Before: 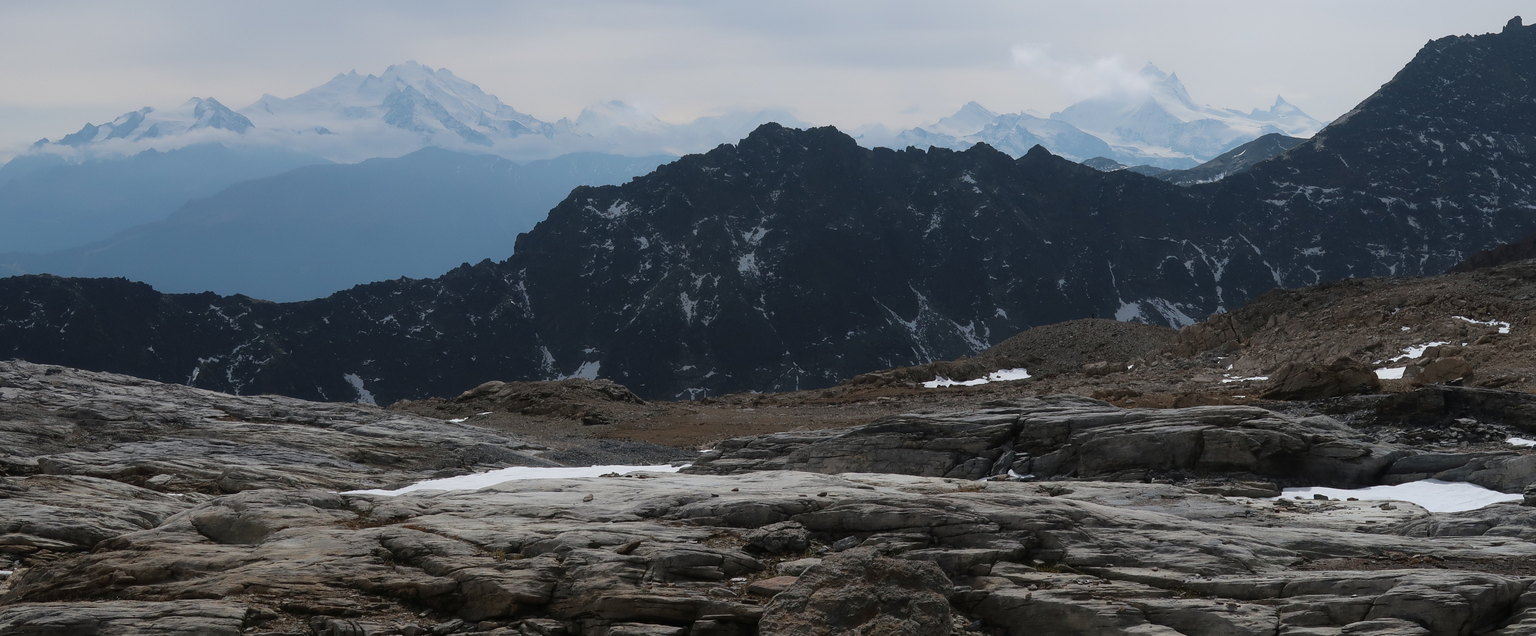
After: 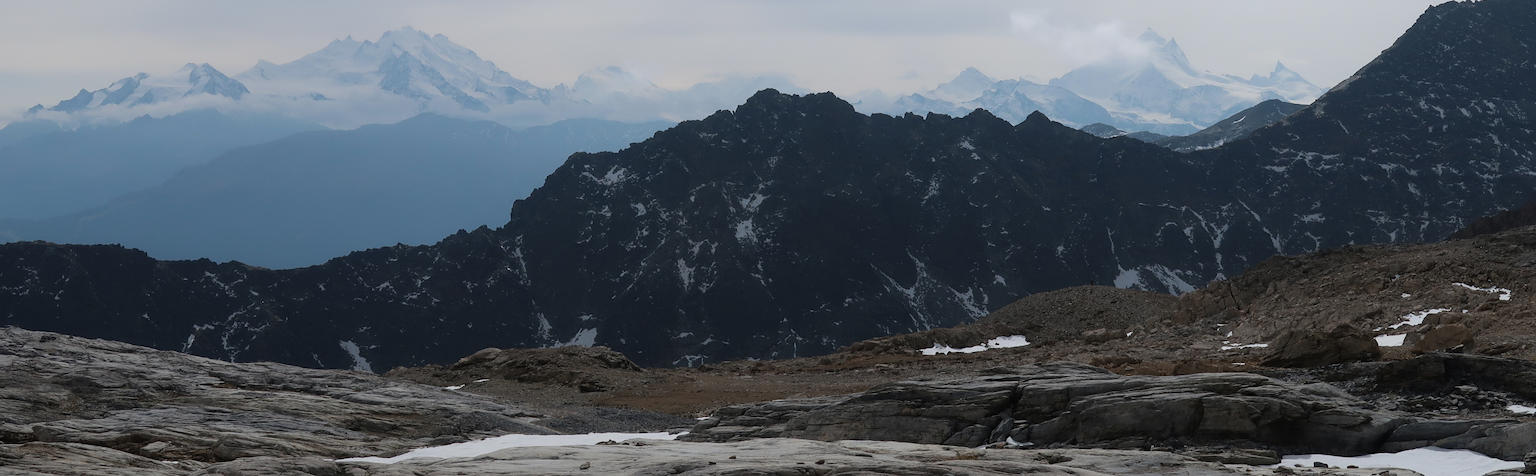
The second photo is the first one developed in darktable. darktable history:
crop: left 0.387%, top 5.469%, bottom 19.809%
graduated density: rotation -180°, offset 24.95
